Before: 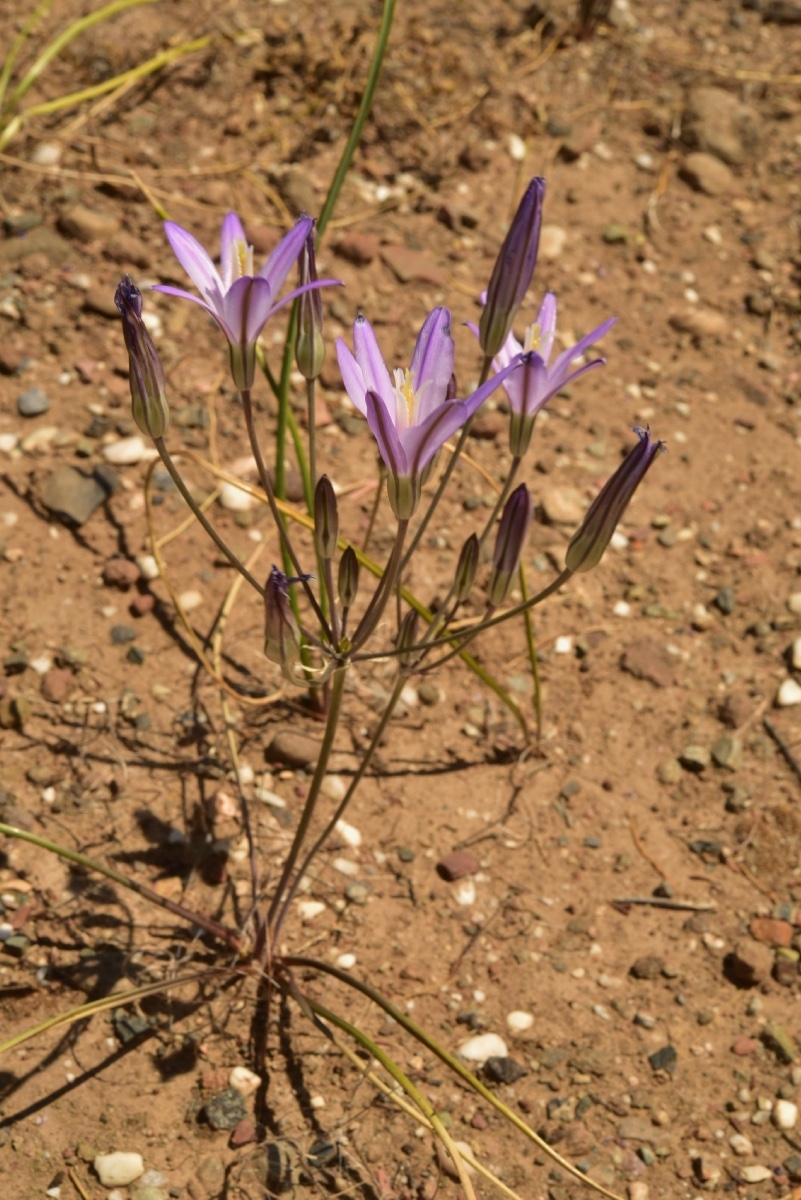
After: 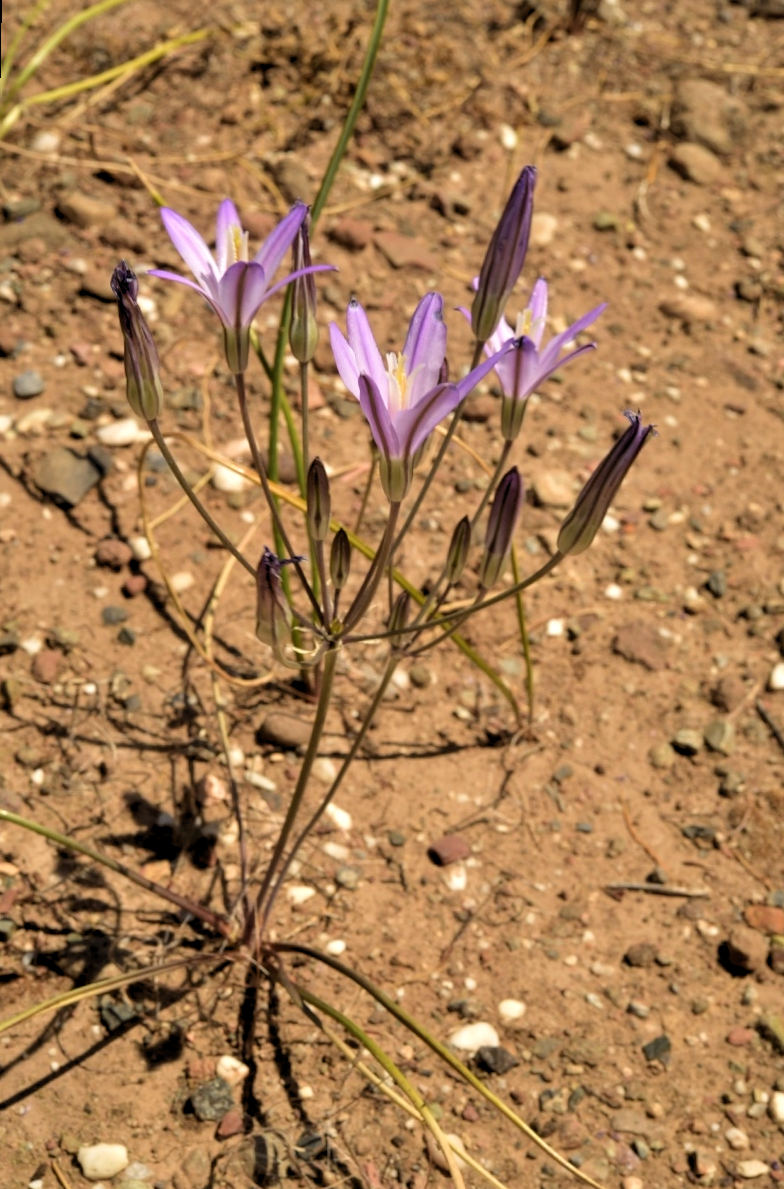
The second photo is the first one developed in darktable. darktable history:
rgb levels: levels [[0.01, 0.419, 0.839], [0, 0.5, 1], [0, 0.5, 1]]
rotate and perspective: rotation 0.226°, lens shift (vertical) -0.042, crop left 0.023, crop right 0.982, crop top 0.006, crop bottom 0.994
